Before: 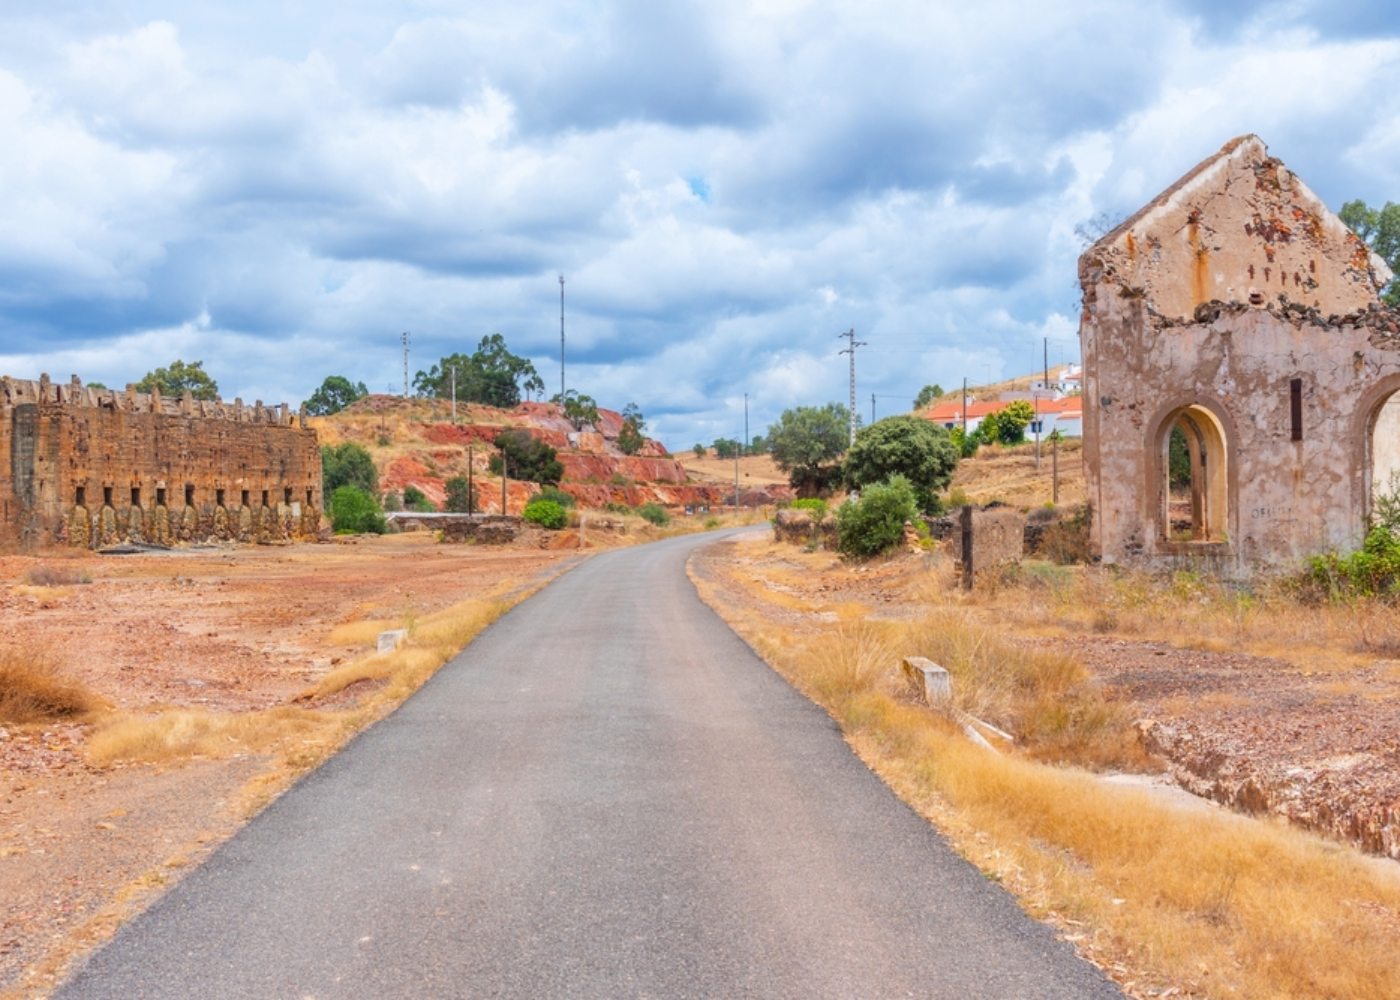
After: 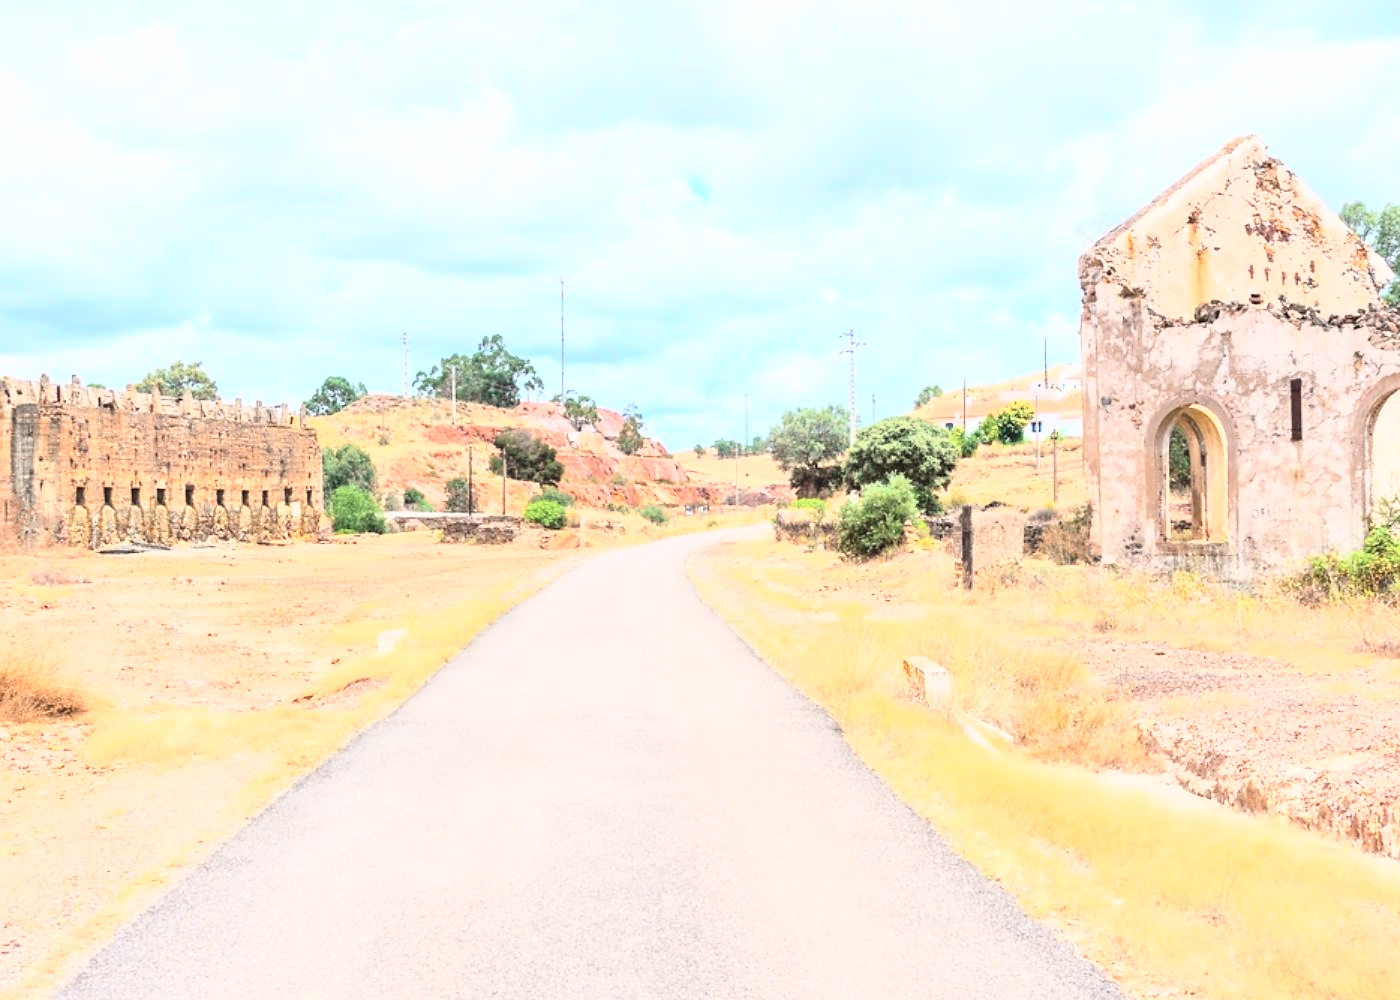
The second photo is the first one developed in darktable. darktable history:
sharpen: radius 1.027, threshold 1.047
tone curve: curves: ch0 [(0, 0.023) (0.1, 0.084) (0.184, 0.168) (0.45, 0.54) (0.57, 0.683) (0.722, 0.825) (0.877, 0.948) (1, 1)]; ch1 [(0, 0) (0.414, 0.395) (0.453, 0.437) (0.502, 0.509) (0.521, 0.519) (0.573, 0.568) (0.618, 0.61) (0.654, 0.642) (1, 1)]; ch2 [(0, 0) (0.421, 0.43) (0.45, 0.463) (0.492, 0.504) (0.511, 0.519) (0.557, 0.557) (0.602, 0.605) (1, 1)], color space Lab, independent channels, preserve colors none
contrast brightness saturation: contrast 0.375, brightness 0.536
